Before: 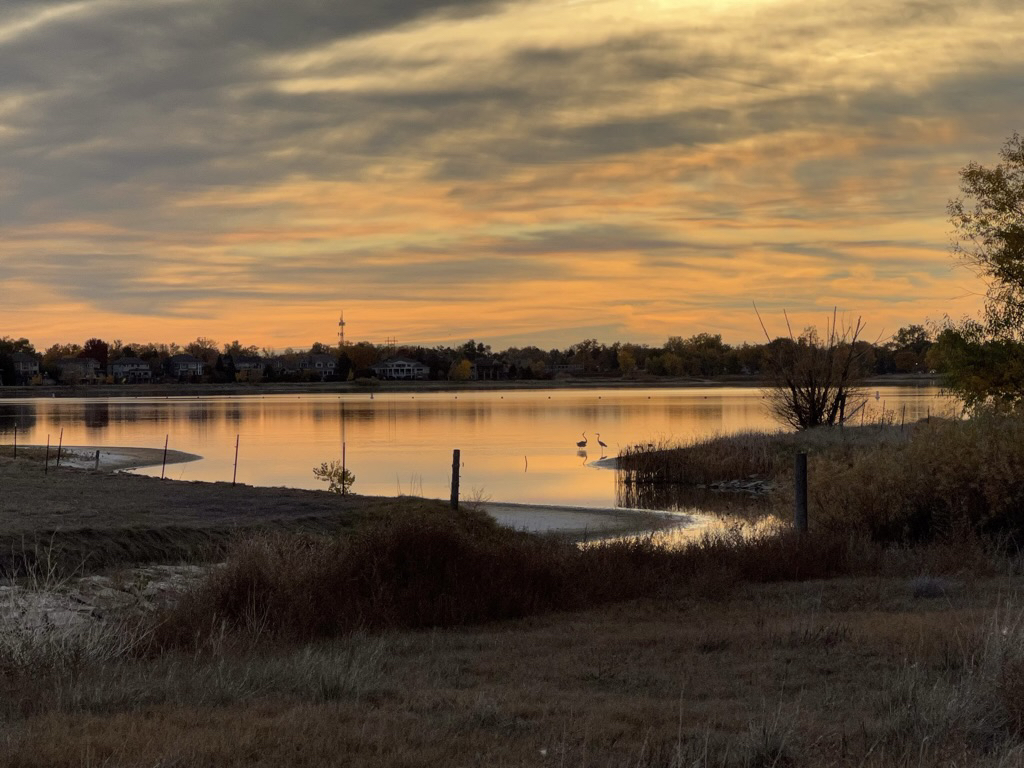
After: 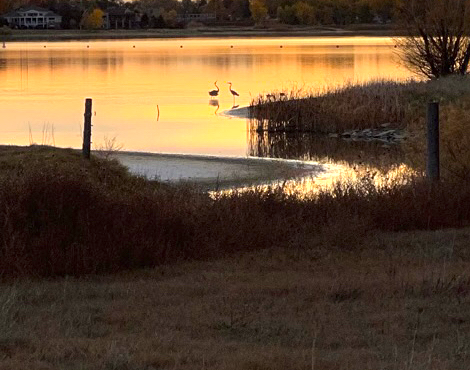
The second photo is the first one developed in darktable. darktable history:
shadows and highlights: shadows -53.31, highlights 85.8, highlights color adjustment 0.271%, soften with gaussian
crop: left 35.954%, top 45.723%, right 18.102%, bottom 5.984%
sharpen: amount 0.2
exposure: black level correction 0, exposure 1.001 EV, compensate exposure bias true, compensate highlight preservation false
